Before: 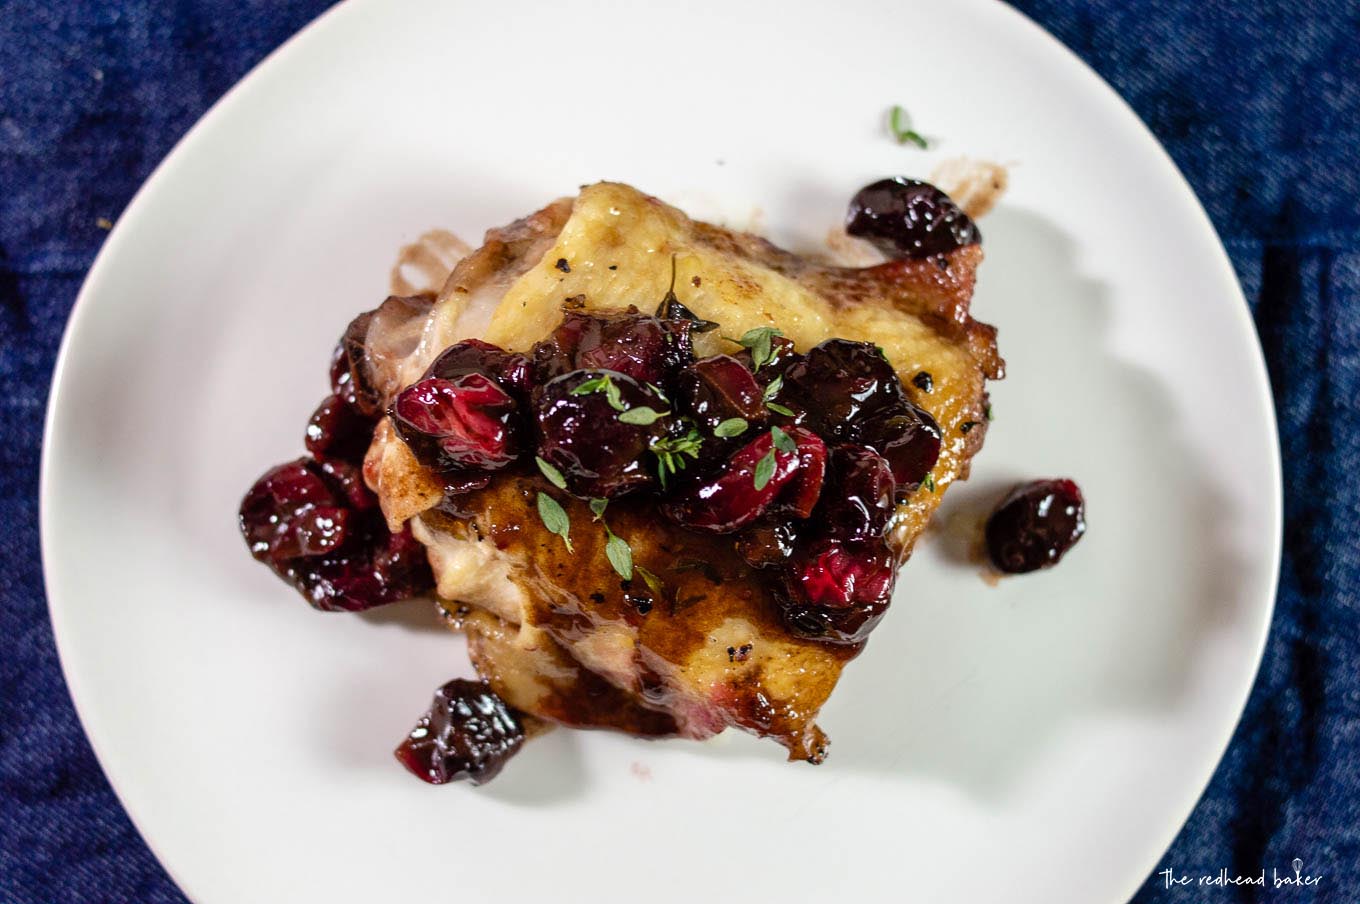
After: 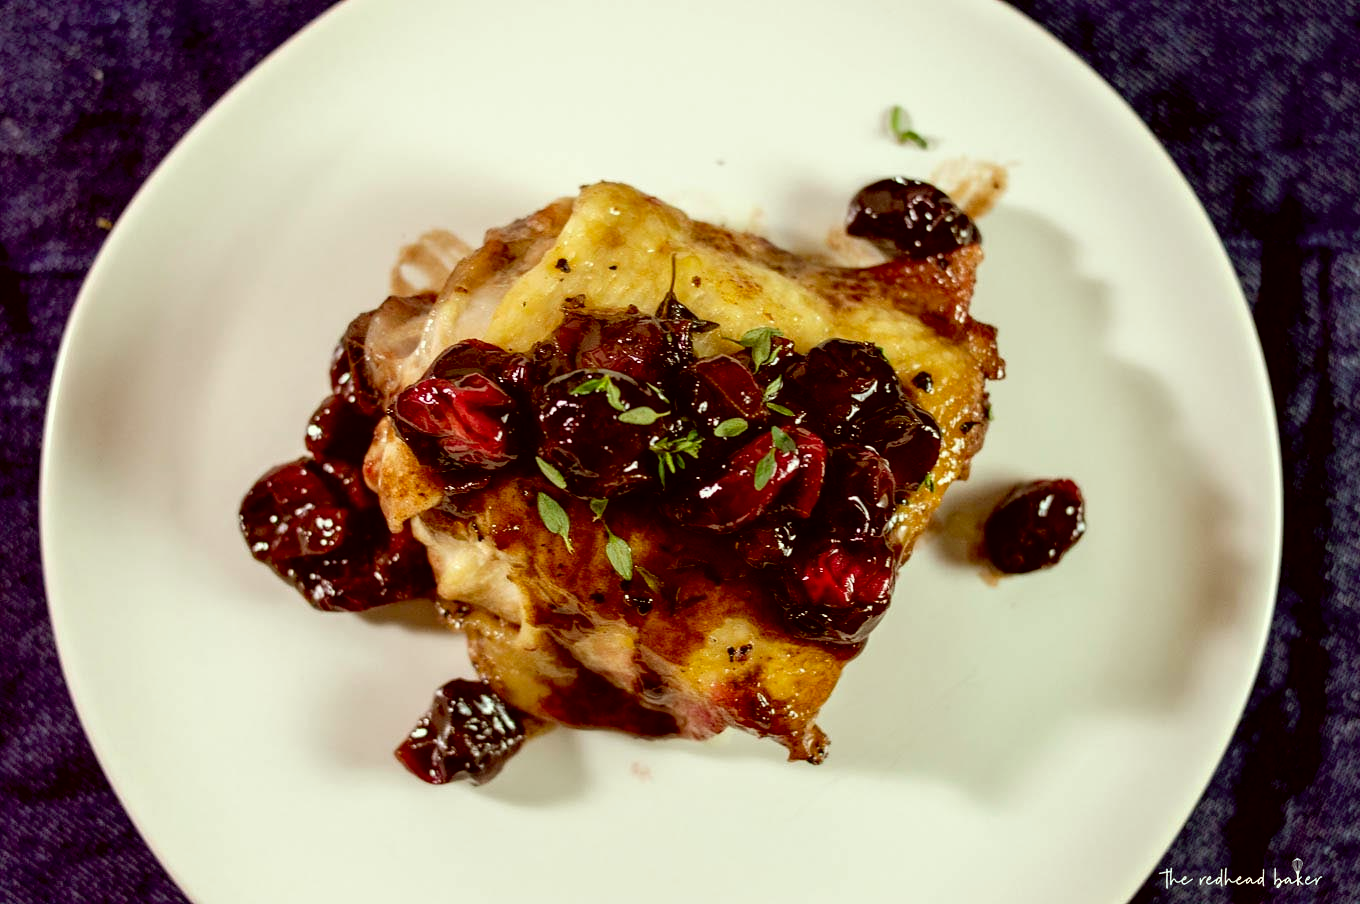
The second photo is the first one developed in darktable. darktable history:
color correction: highlights a* -5.3, highlights b* 9.8, shadows a* 9.8, shadows b* 24.26
exposure: black level correction 0.012, compensate highlight preservation false
